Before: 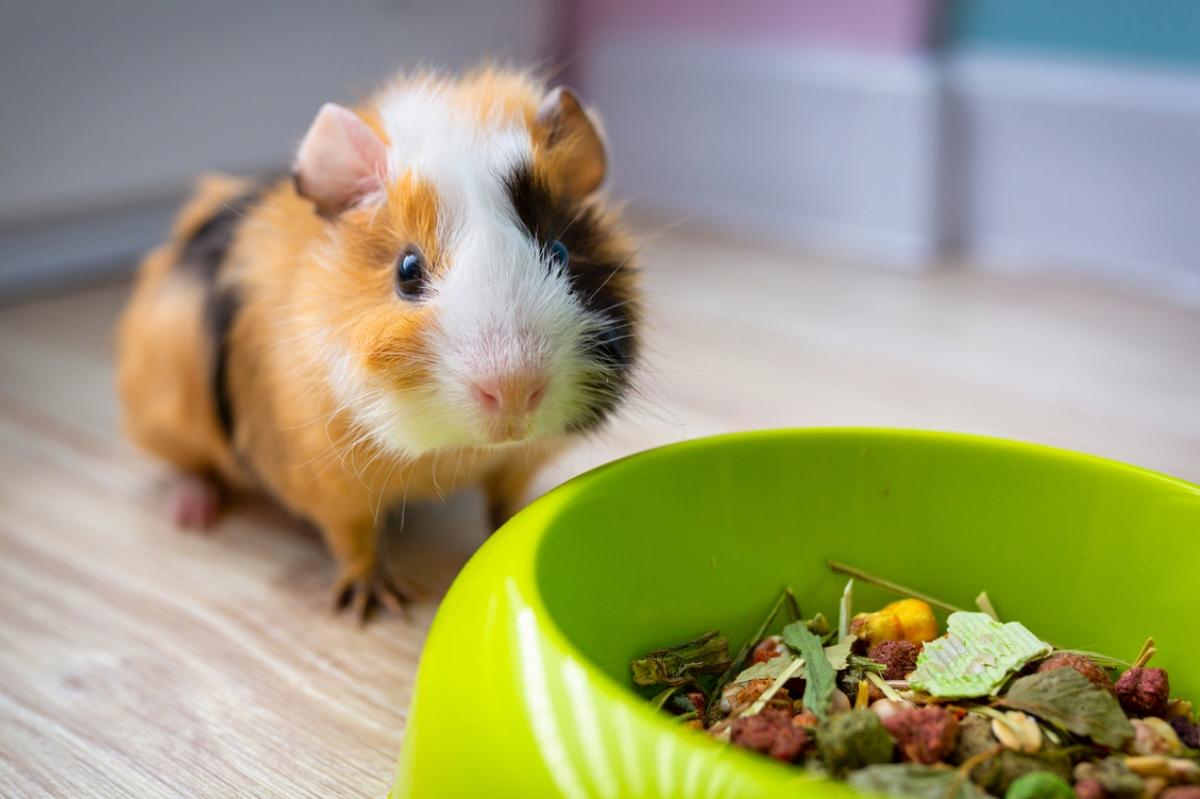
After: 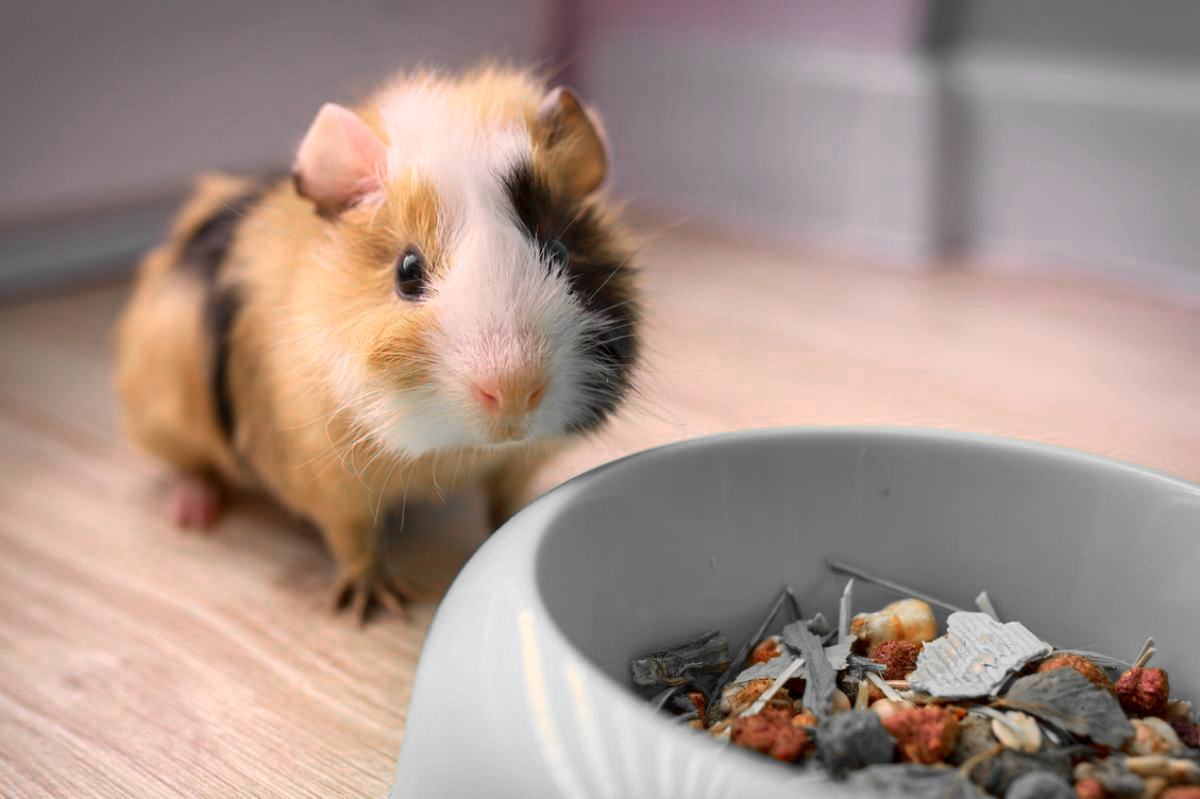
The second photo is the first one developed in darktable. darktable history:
tone equalizer: -8 EV 0.237 EV, -7 EV 0.404 EV, -6 EV 0.381 EV, -5 EV 0.275 EV, -3 EV -0.28 EV, -2 EV -0.405 EV, -1 EV -0.422 EV, +0 EV -0.254 EV
color correction: highlights a* 11.71, highlights b* 12.03
color zones: curves: ch0 [(0, 0.65) (0.096, 0.644) (0.221, 0.539) (0.429, 0.5) (0.571, 0.5) (0.714, 0.5) (0.857, 0.5) (1, 0.65)]; ch1 [(0, 0.5) (0.143, 0.5) (0.257, -0.002) (0.429, 0.04) (0.571, -0.001) (0.714, -0.015) (0.857, 0.024) (1, 0.5)]
